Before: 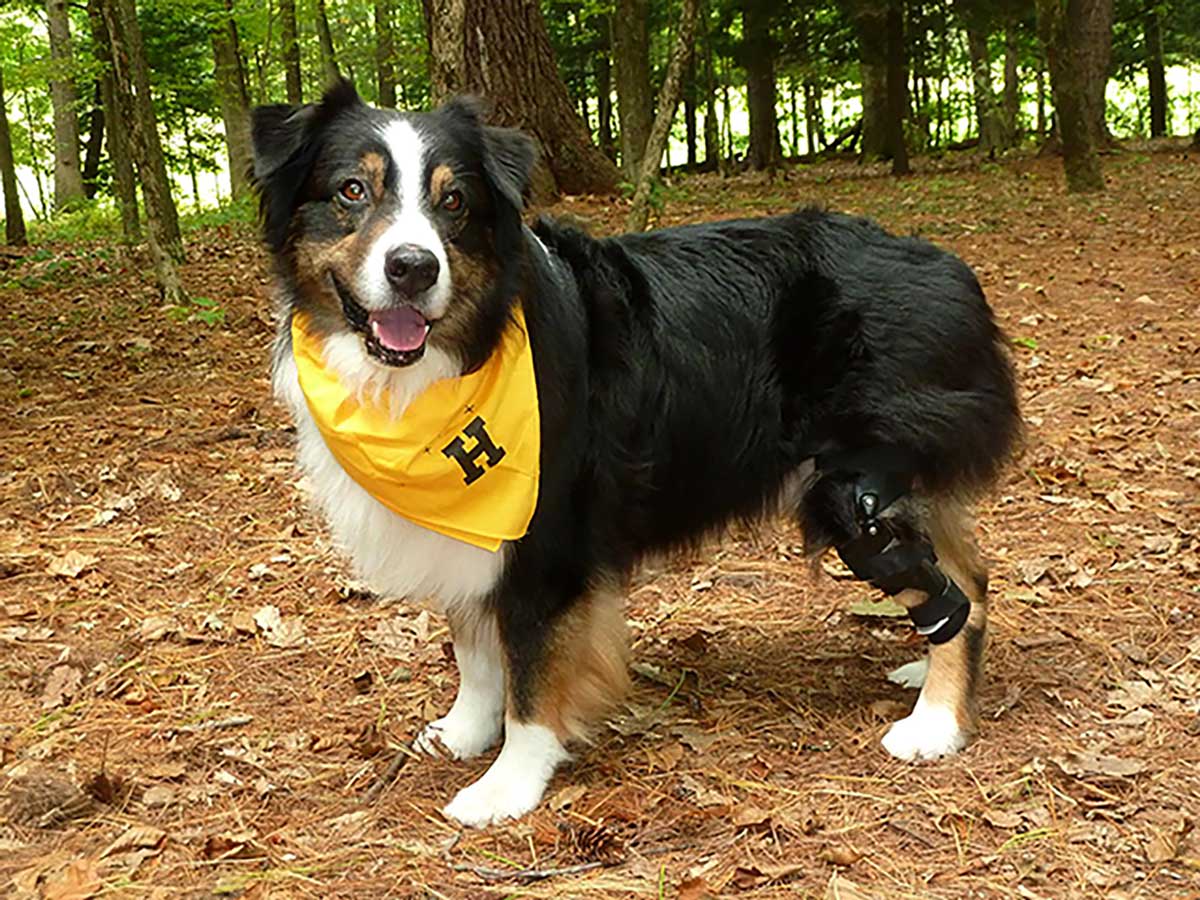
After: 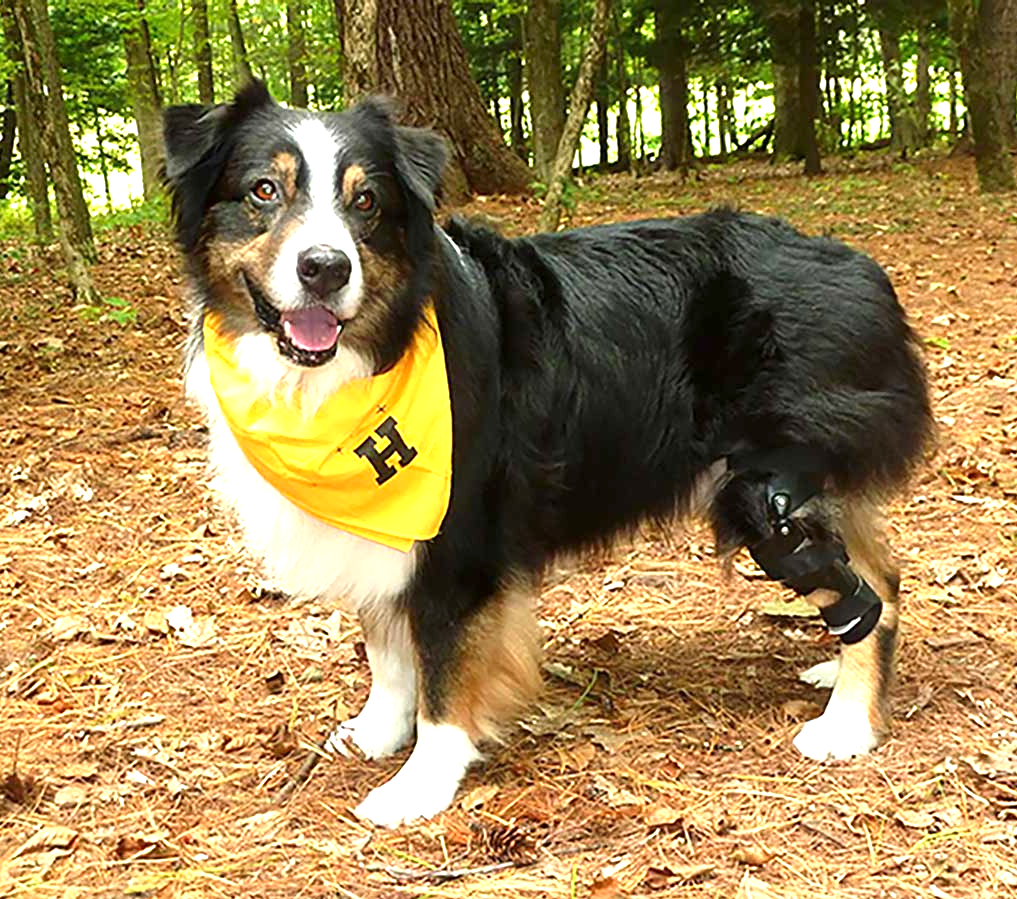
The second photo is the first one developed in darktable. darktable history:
exposure: black level correction 0, exposure 0.931 EV, compensate highlight preservation false
crop: left 7.34%, right 7.833%
